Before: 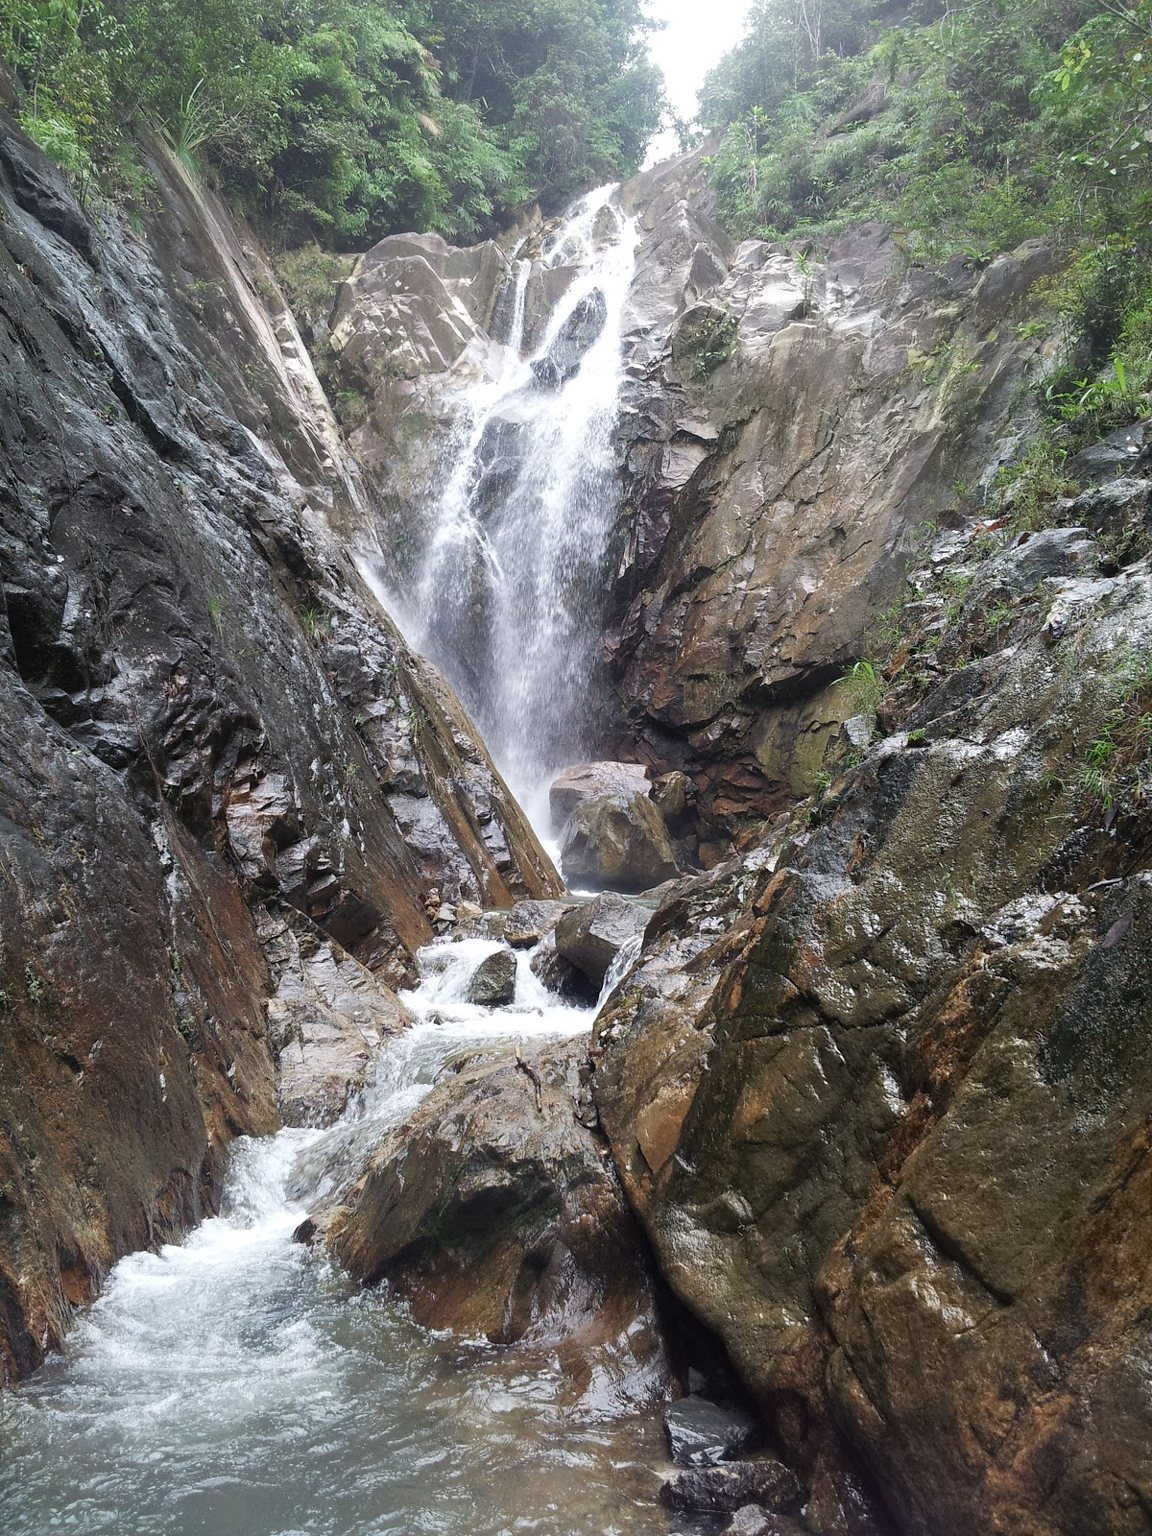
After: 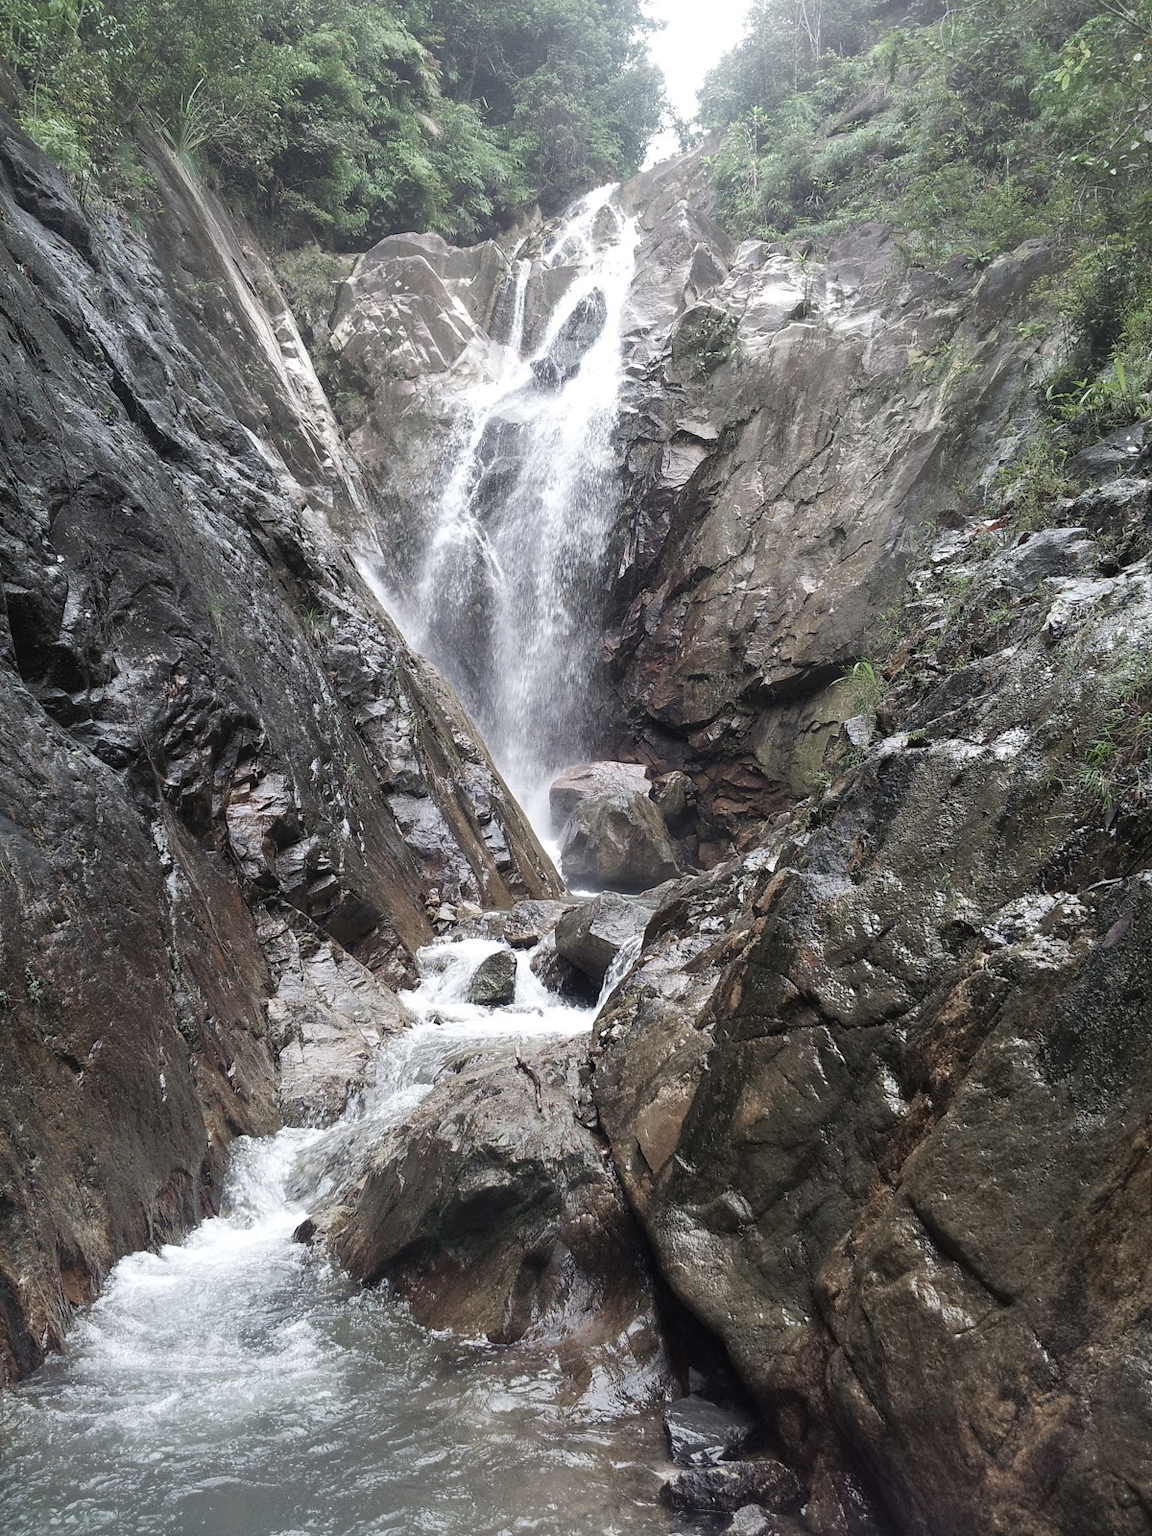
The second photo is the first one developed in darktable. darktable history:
tone equalizer: on, module defaults
color zones: curves: ch0 [(0, 0.559) (0.153, 0.551) (0.229, 0.5) (0.429, 0.5) (0.571, 0.5) (0.714, 0.5) (0.857, 0.5) (1, 0.559)]; ch1 [(0, 0.417) (0.112, 0.336) (0.213, 0.26) (0.429, 0.34) (0.571, 0.35) (0.683, 0.331) (0.857, 0.344) (1, 0.417)]
